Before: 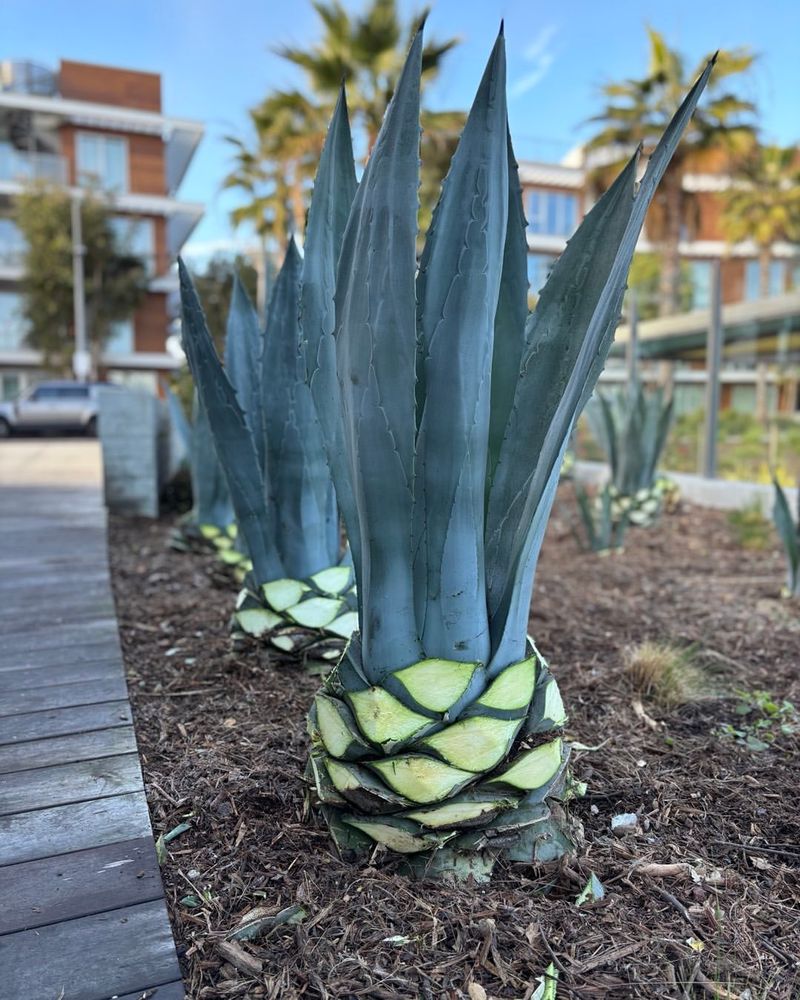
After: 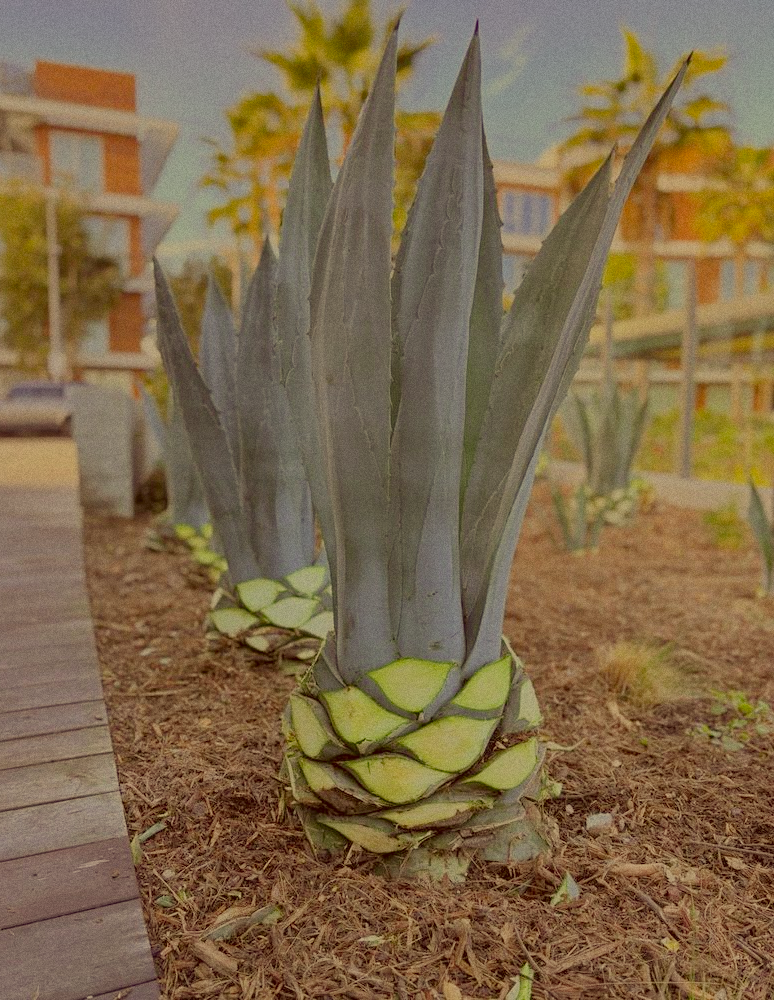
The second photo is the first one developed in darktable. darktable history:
grain: coarseness 0.09 ISO
filmic rgb: black relative exposure -14 EV, white relative exposure 8 EV, threshold 3 EV, hardness 3.74, latitude 50%, contrast 0.5, color science v5 (2021), contrast in shadows safe, contrast in highlights safe, enable highlight reconstruction true
color correction: highlights a* 1.12, highlights b* 24.26, shadows a* 15.58, shadows b* 24.26
crop and rotate: left 3.238%
